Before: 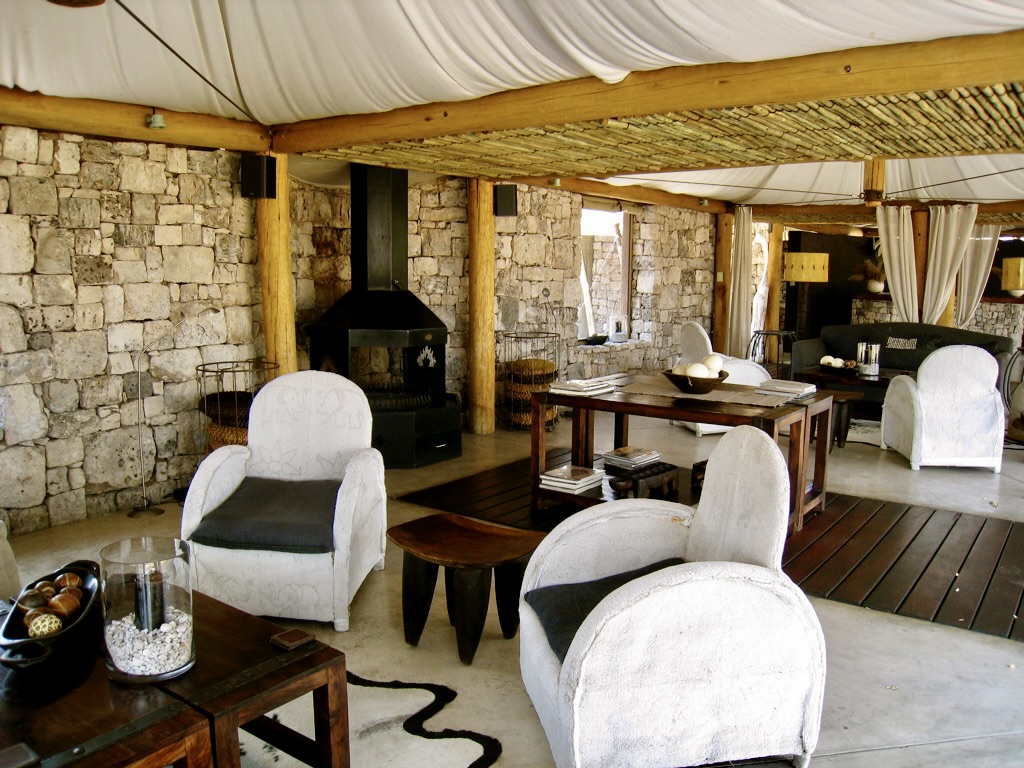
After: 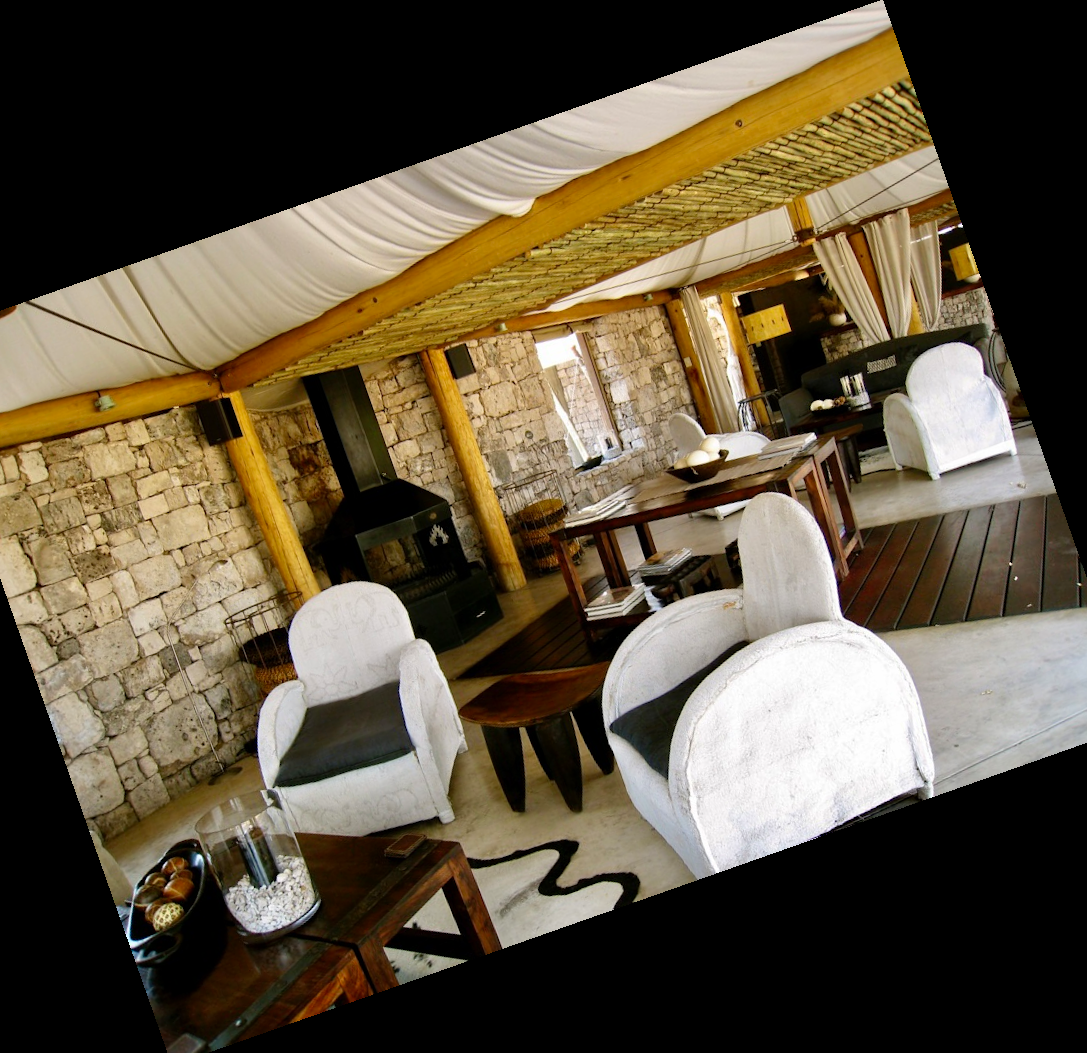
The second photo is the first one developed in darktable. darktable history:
crop and rotate: angle 19.43°, left 6.812%, right 4.125%, bottom 1.087%
levels: mode automatic, black 0.023%, white 99.97%, levels [0.062, 0.494, 0.925]
